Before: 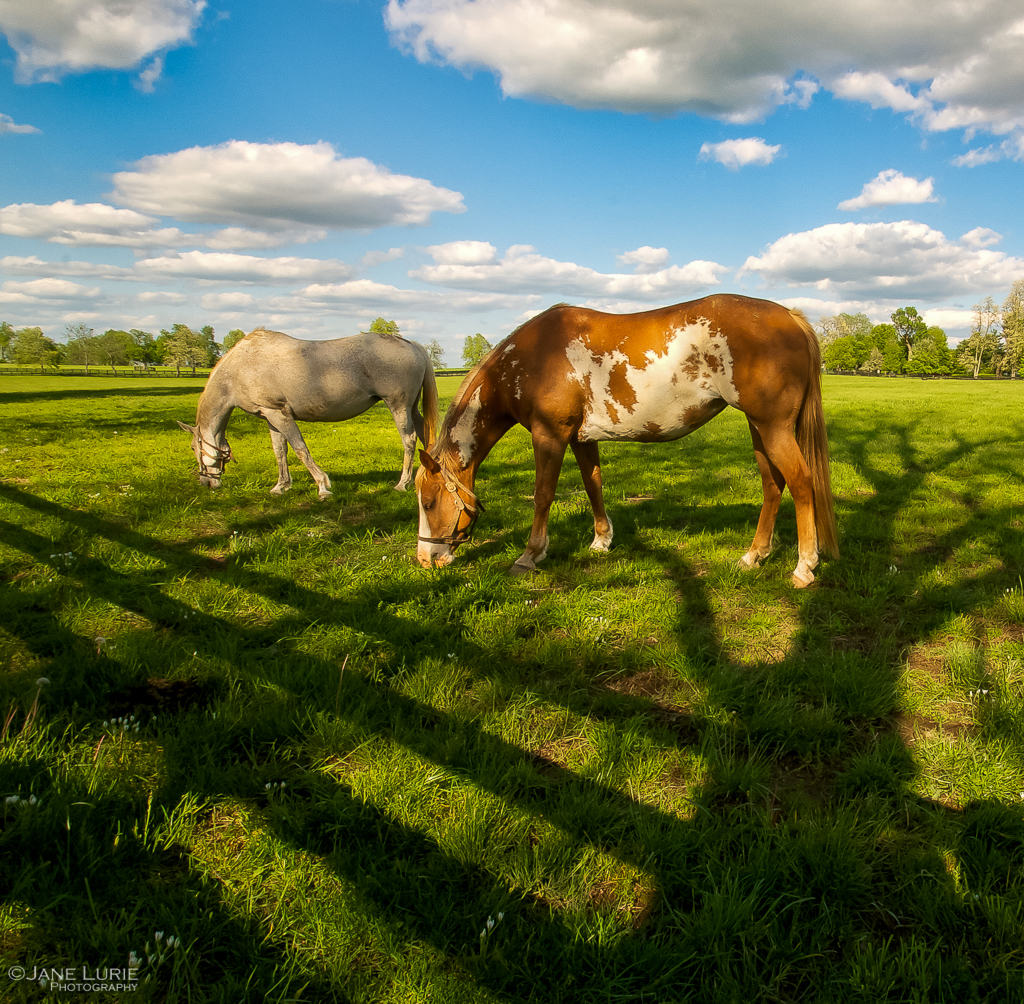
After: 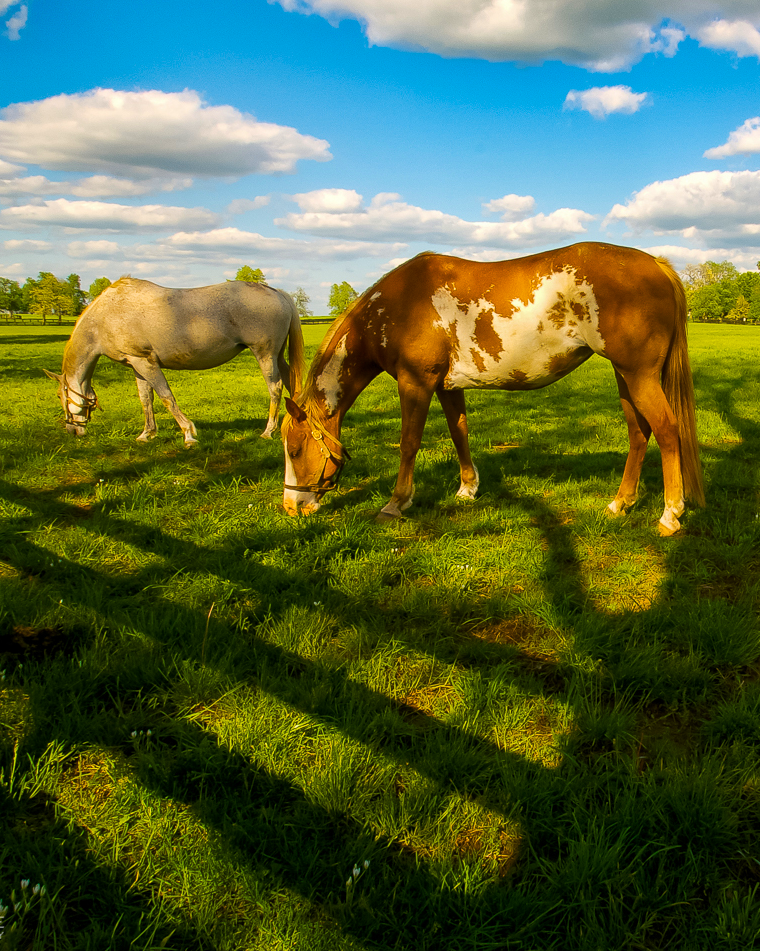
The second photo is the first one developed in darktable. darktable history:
crop and rotate: left 13.15%, top 5.251%, right 12.609%
color balance rgb: perceptual saturation grading › global saturation 30%, global vibrance 20%
